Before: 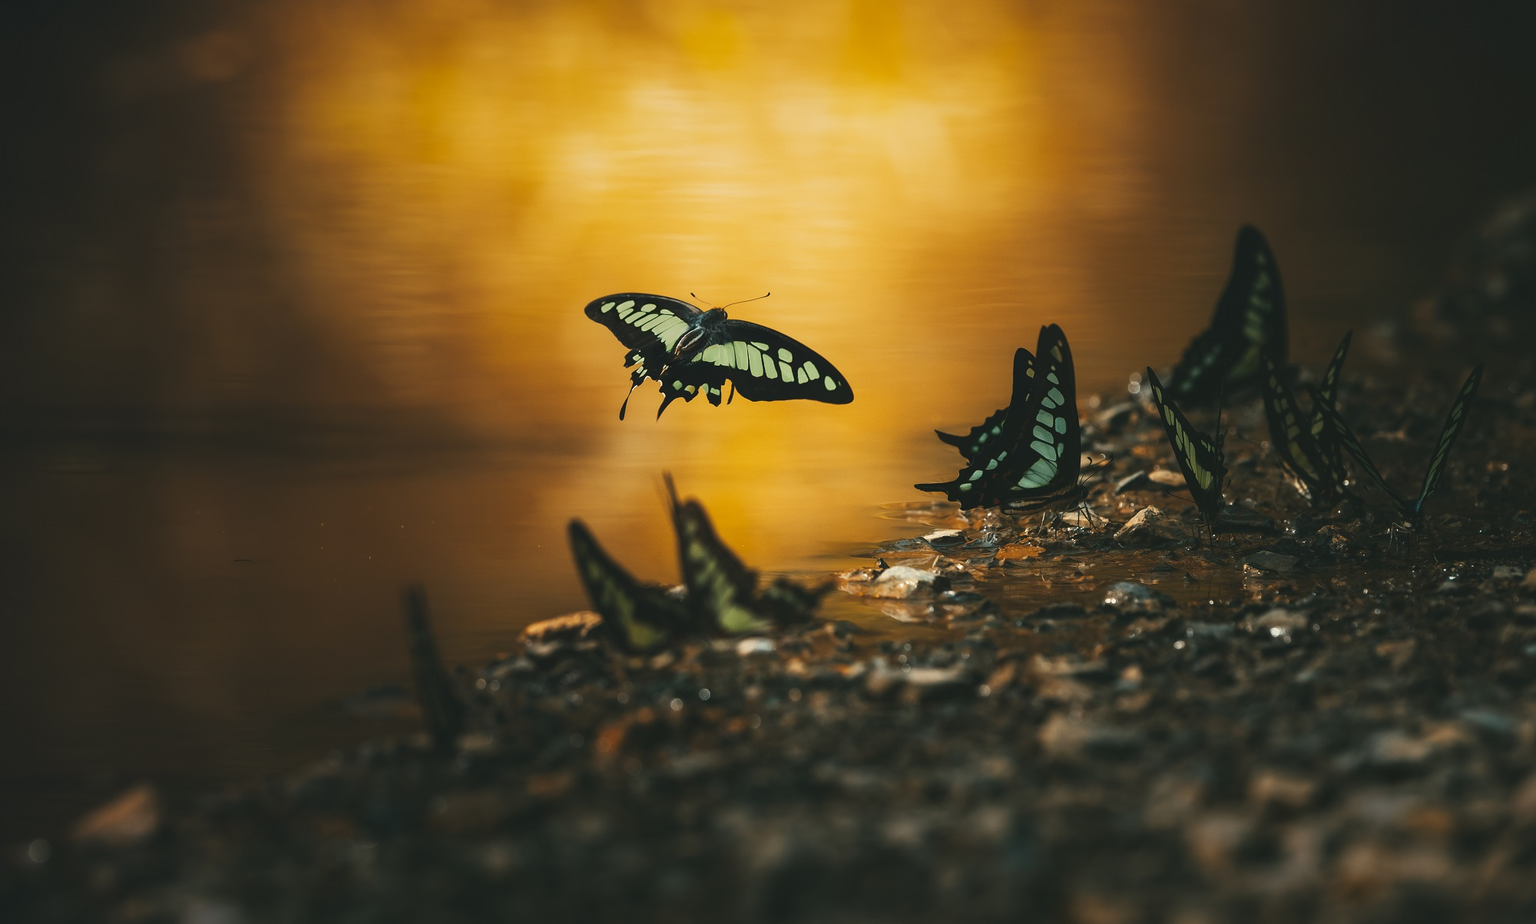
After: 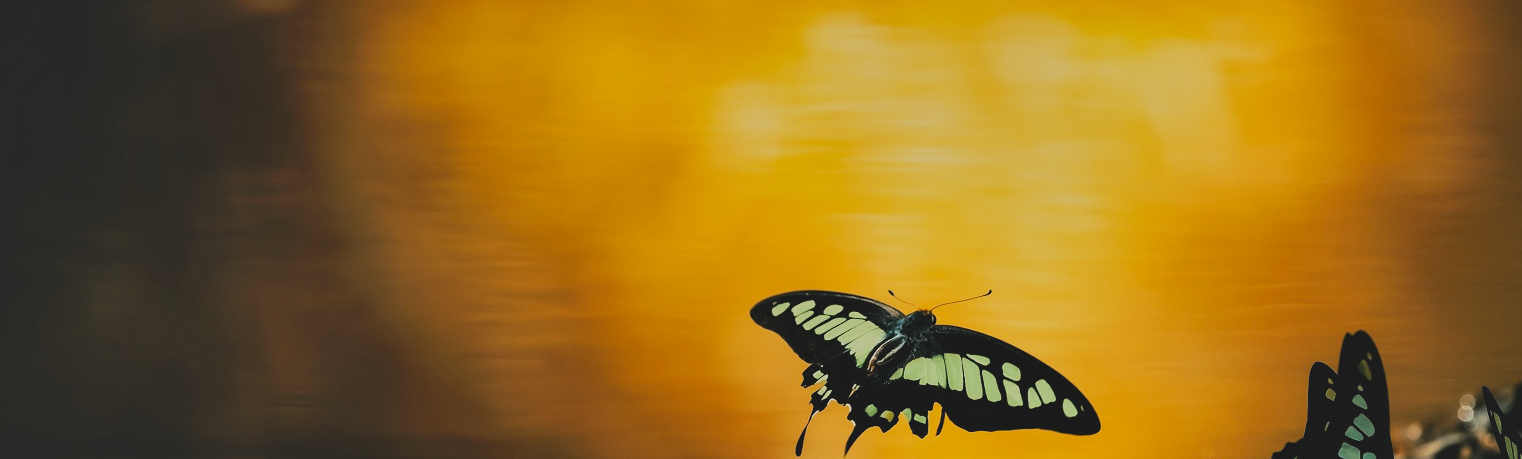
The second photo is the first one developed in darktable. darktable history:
crop: left 0.569%, top 7.636%, right 23.286%, bottom 54.137%
contrast brightness saturation: contrast -0.124
tone equalizer: on, module defaults
exposure: black level correction 0.012, compensate highlight preservation false
tone curve: curves: ch0 [(0, 0) (0.003, 0.024) (0.011, 0.029) (0.025, 0.044) (0.044, 0.072) (0.069, 0.104) (0.1, 0.131) (0.136, 0.159) (0.177, 0.191) (0.224, 0.245) (0.277, 0.298) (0.335, 0.354) (0.399, 0.428) (0.468, 0.503) (0.543, 0.596) (0.623, 0.684) (0.709, 0.781) (0.801, 0.843) (0.898, 0.946) (1, 1)], preserve colors none
shadows and highlights: soften with gaussian
filmic rgb: black relative exposure -7.65 EV, white relative exposure 4.56 EV, hardness 3.61, color science v6 (2022), iterations of high-quality reconstruction 0
